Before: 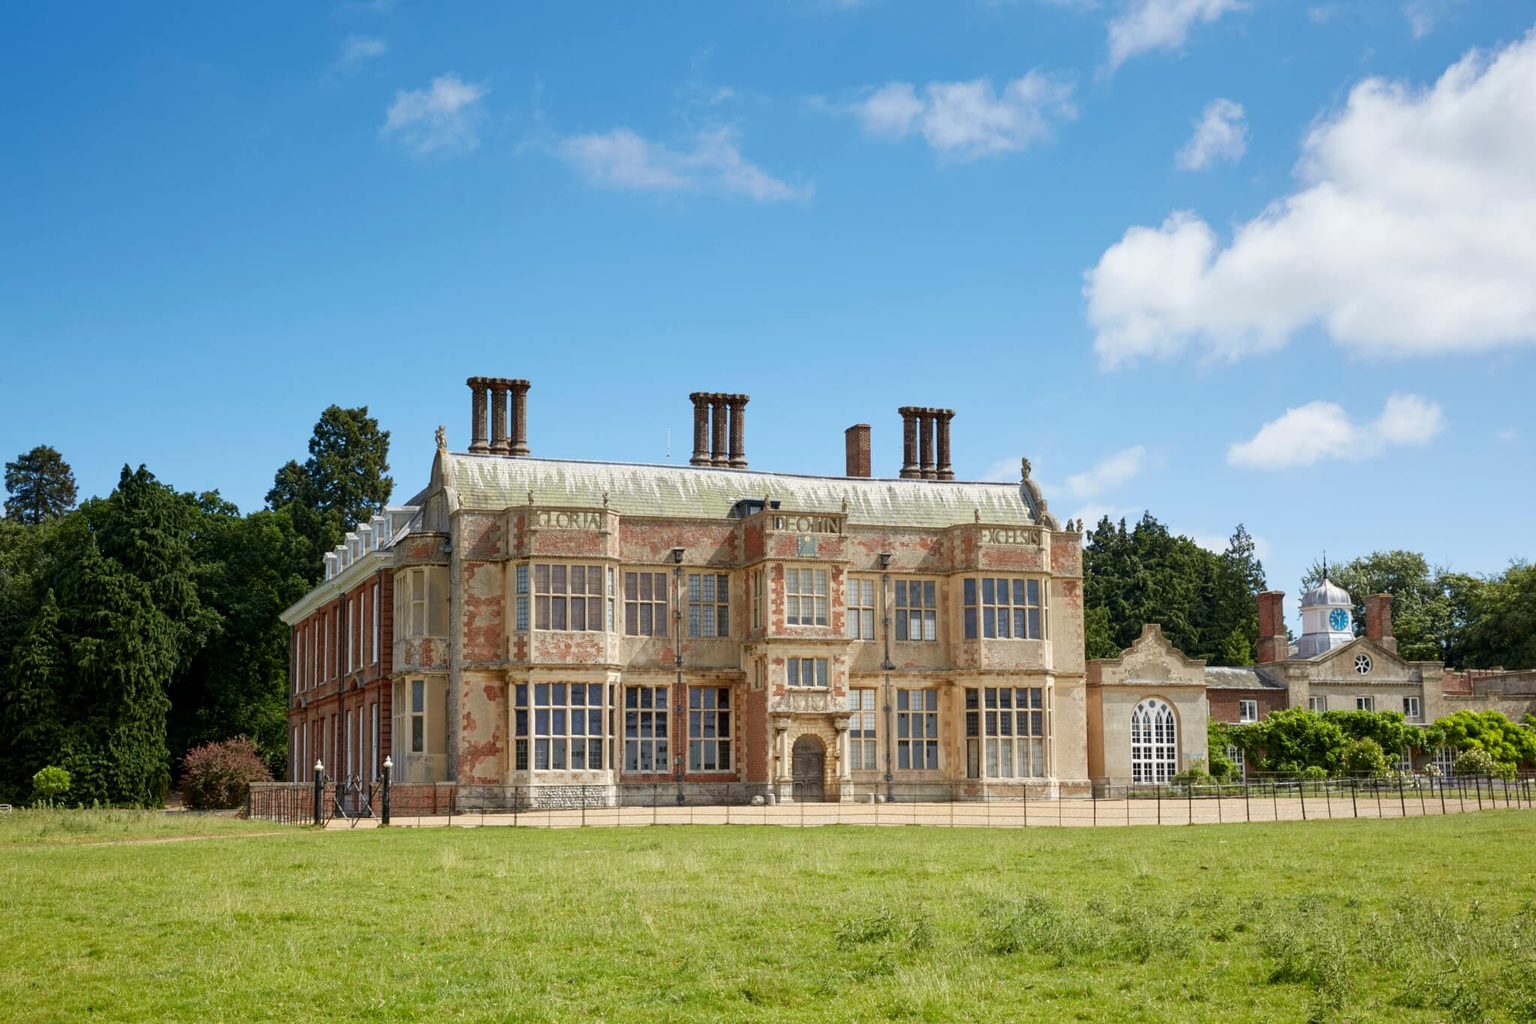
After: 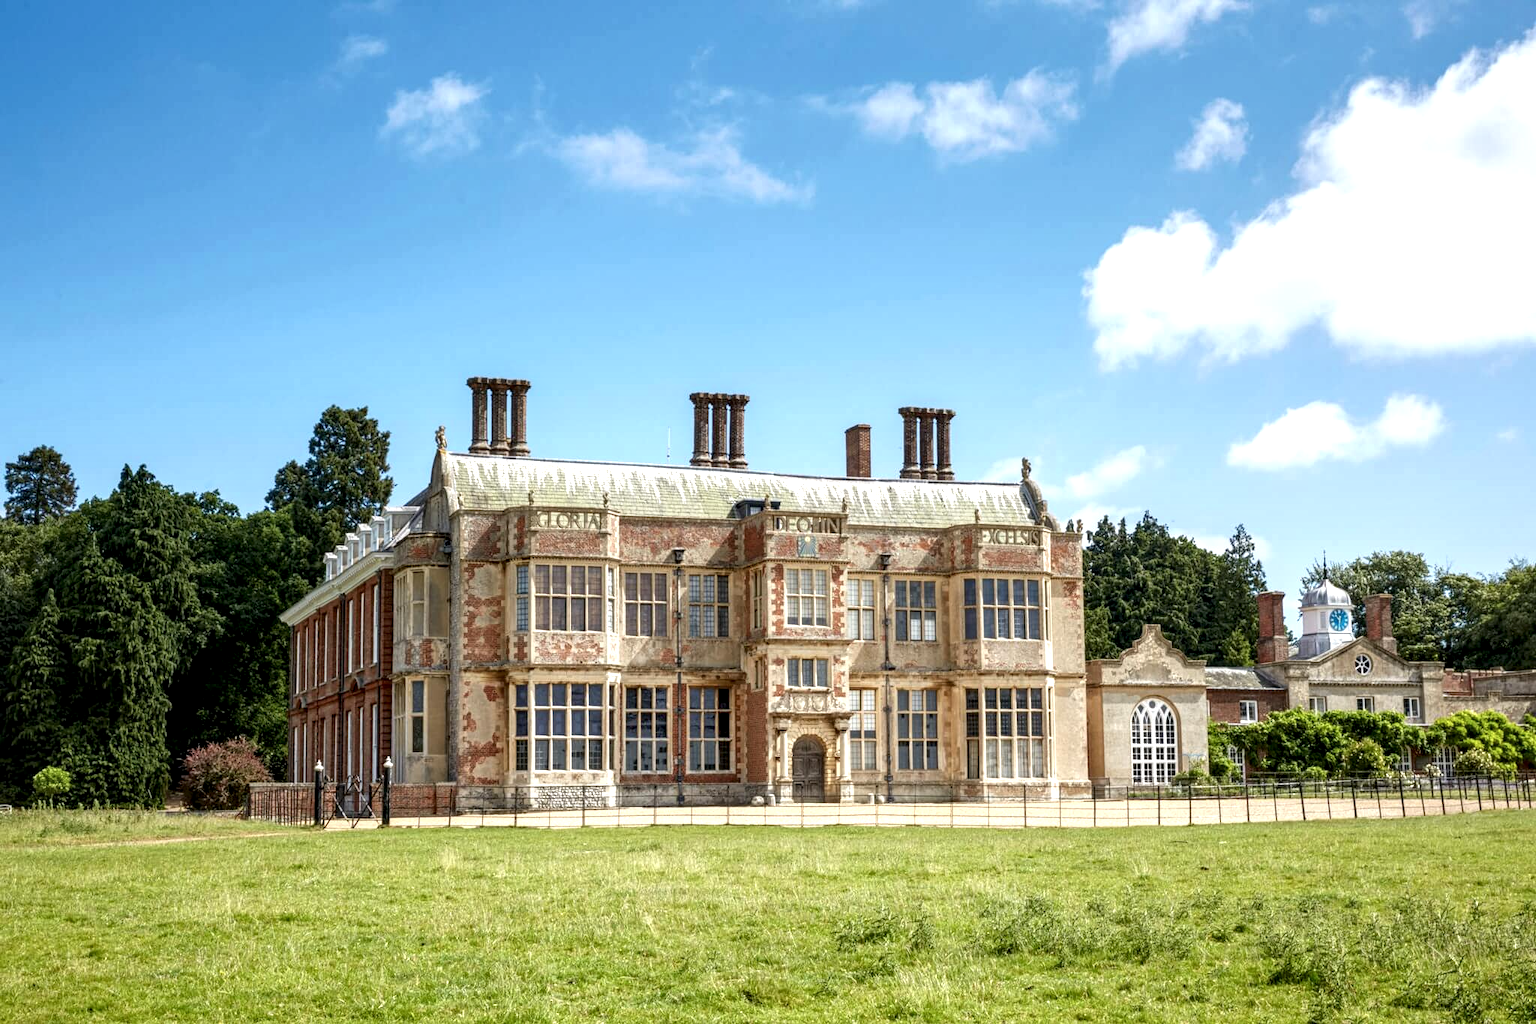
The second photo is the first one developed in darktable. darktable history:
local contrast: detail 150%
contrast brightness saturation: contrast -0.067, brightness -0.043, saturation -0.114
exposure: exposure 0.607 EV, compensate exposure bias true, compensate highlight preservation false
